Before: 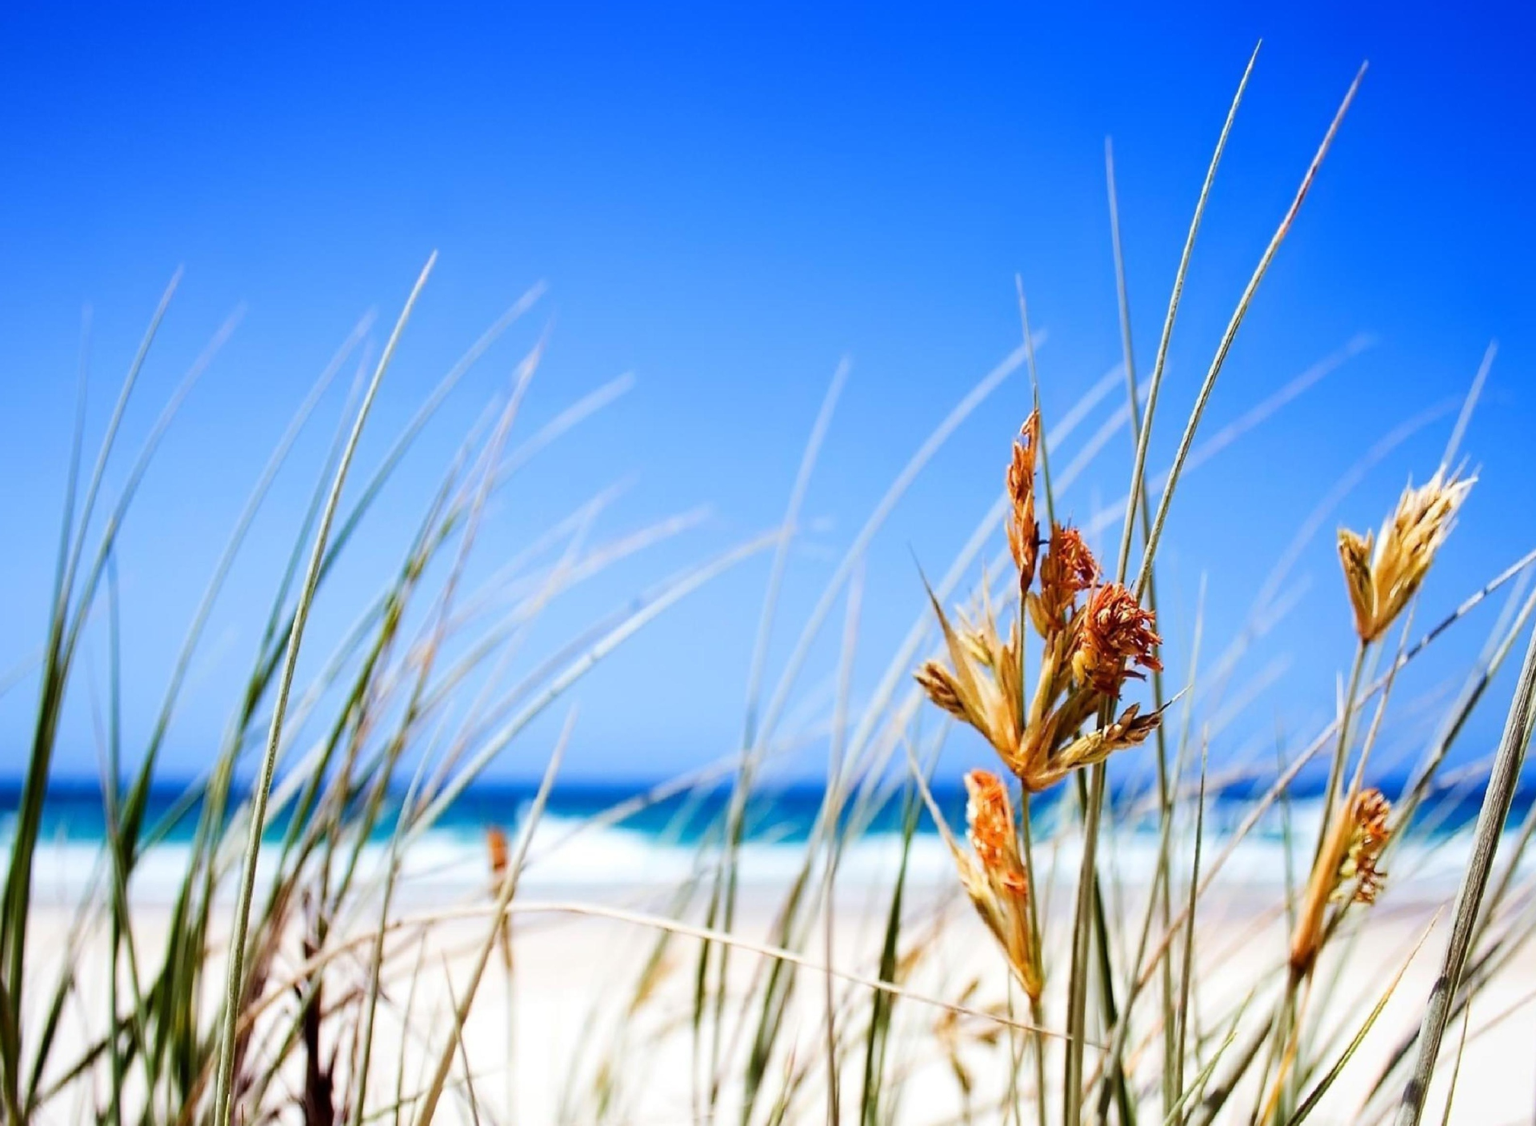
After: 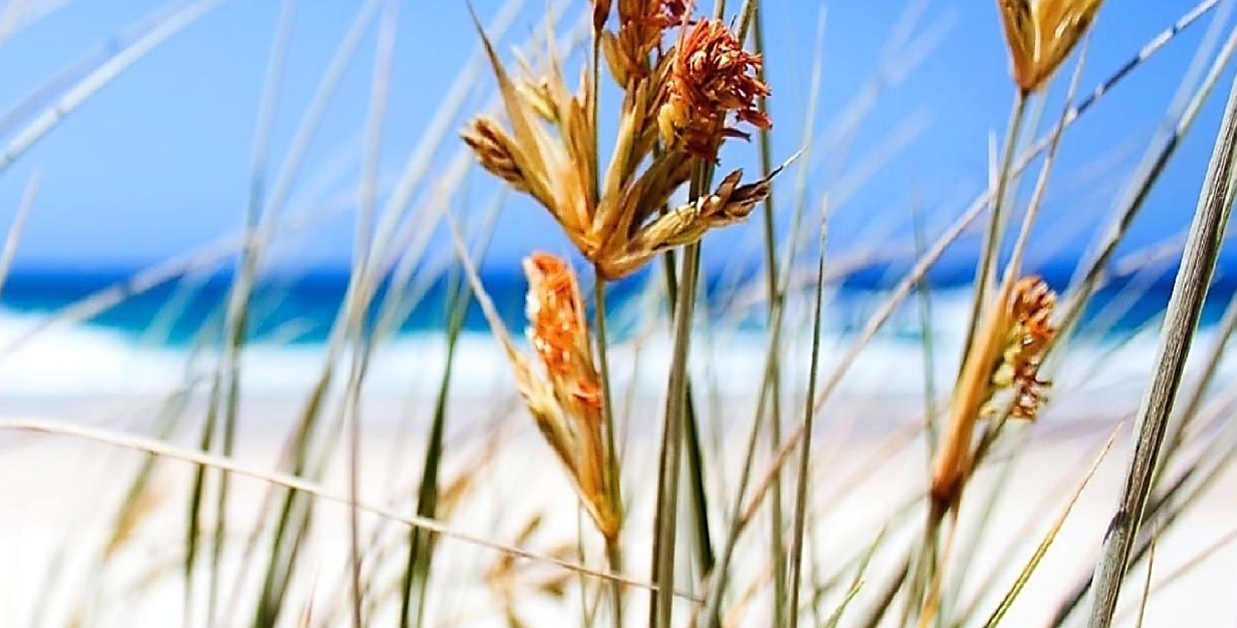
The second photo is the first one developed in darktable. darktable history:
color correction: highlights a* 0.039, highlights b* -0.803
contrast equalizer: y [[0.5, 0.5, 0.544, 0.569, 0.5, 0.5], [0.5 ×6], [0.5 ×6], [0 ×6], [0 ×6]], mix -0.188
sharpen: on, module defaults
crop and rotate: left 35.558%, top 50.488%, bottom 4.884%
